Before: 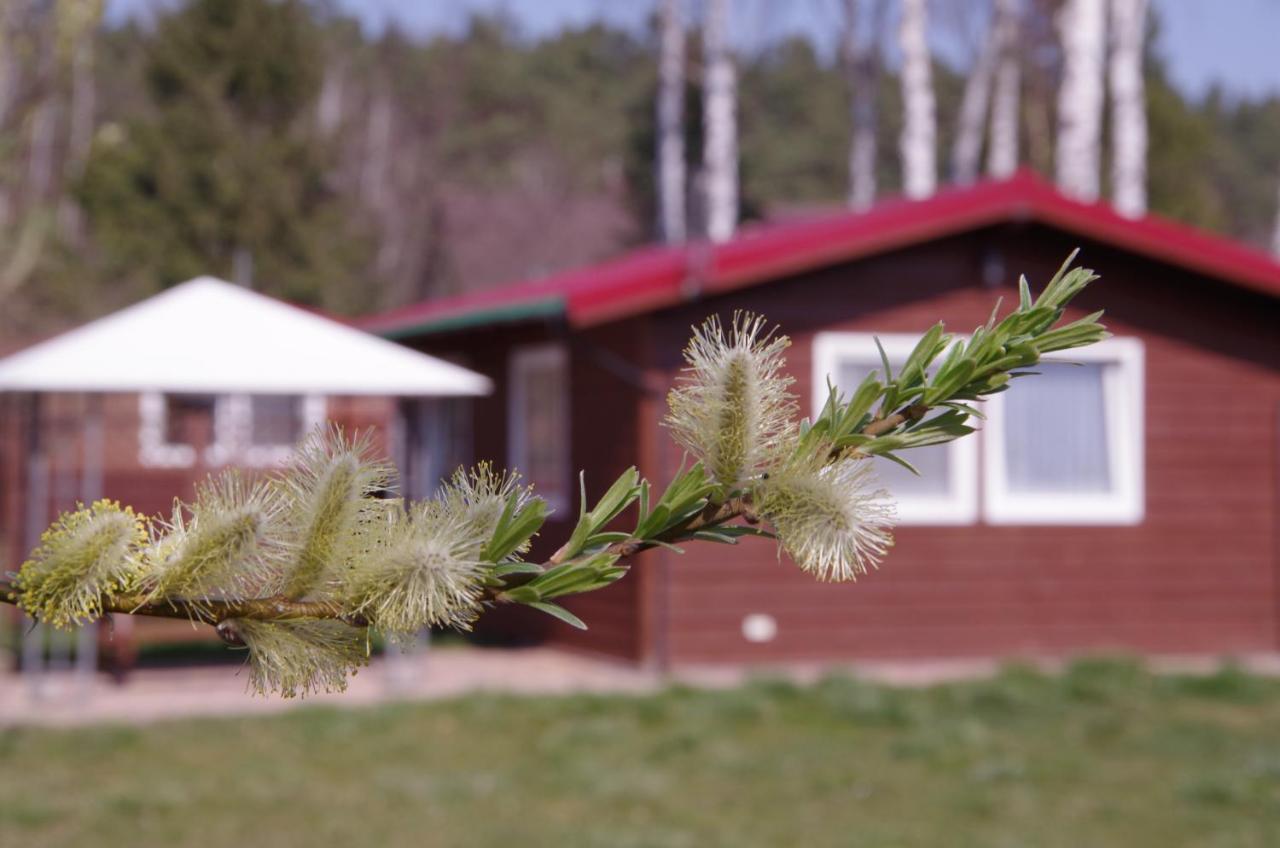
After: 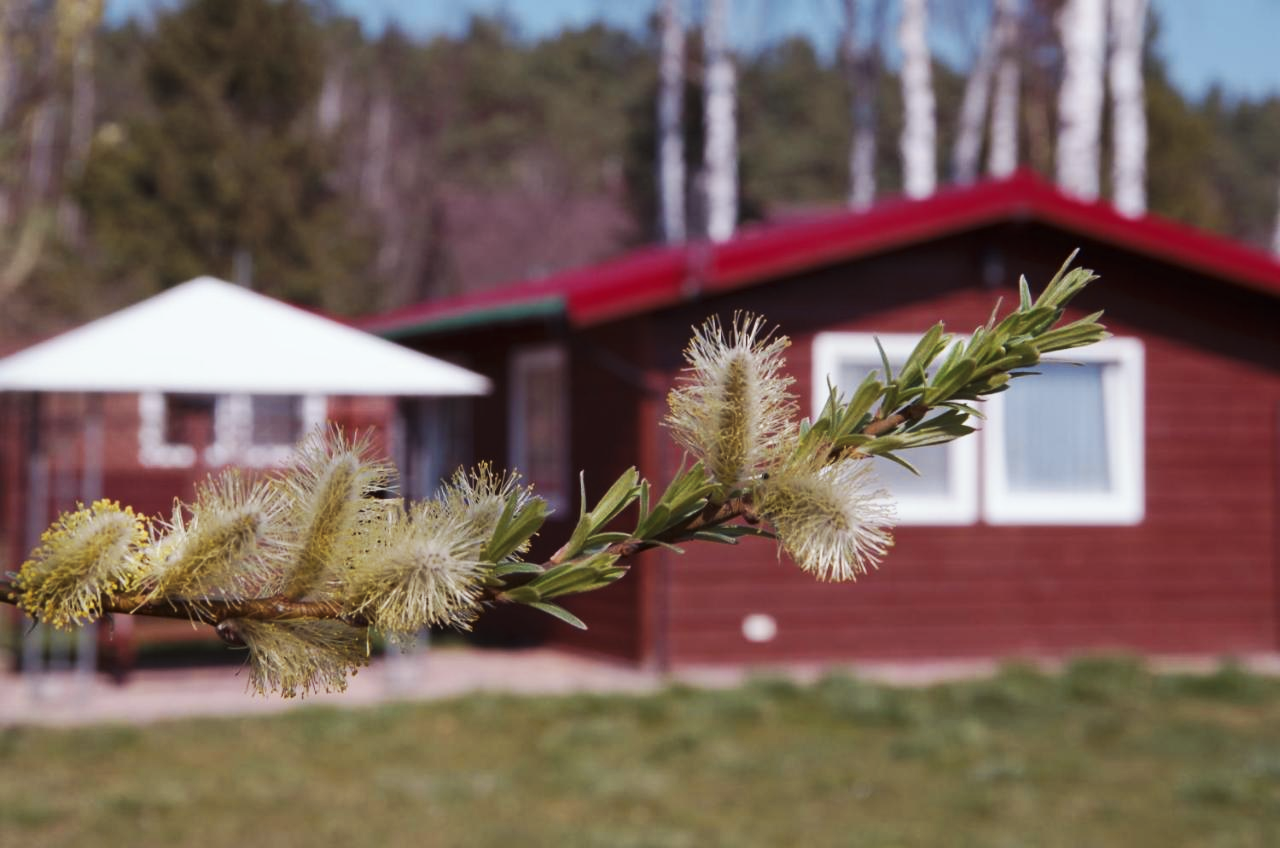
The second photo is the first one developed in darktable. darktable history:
tone curve: curves: ch0 [(0, 0) (0.003, 0.003) (0.011, 0.011) (0.025, 0.022) (0.044, 0.039) (0.069, 0.055) (0.1, 0.074) (0.136, 0.101) (0.177, 0.134) (0.224, 0.171) (0.277, 0.216) (0.335, 0.277) (0.399, 0.345) (0.468, 0.427) (0.543, 0.526) (0.623, 0.636) (0.709, 0.731) (0.801, 0.822) (0.898, 0.917) (1, 1)], preserve colors none
color look up table: target L [96.1, 96.45, 96.82, 93.97, 86.13, 88.46, 89.56, 80.12, 83.92, 61.54, 58.74, 55.19, 34.05, 4.357, 200.27, 87.93, 83.92, 65.65, 59.1, 59.31, 47.16, 45.82, 40.32, 35.03, 32.06, 21.35, 77.47, 67.35, 54.81, 60.4, 44.14, 54.27, 50.68, 45.78, 35.72, 26.72, 26.13, 25.97, 26.78, 10.85, 2.594, 84.86, 81.46, 77.58, 73.43, 53.49, 51.25, 35.47, 21.58], target a [-18.24, -18.63, -16.66, -37.15, -53.16, -72.02, -29.96, -58.11, -64.66, -14.45, -36.36, -13.96, -12.85, -0.815, 0, 3.806, 6.783, 38.68, 45.42, 17.88, 55.17, 56.78, 24.54, 49.36, 49.16, 42.92, 24.76, 34.22, 50.96, 4.199, 59.25, 27.51, 2.144, 11.48, 52.15, 53.63, 49.5, 25.59, 15.44, 38.38, 11.63, -46.23, -6.253, -33.21, -21.26, -24.73, -6.67, -7.164, -4.696], target b [19.4, 79.22, 85.69, 81.34, -10.98, 60.62, 76.52, 17.98, 68.95, 20.57, 21.67, 41.92, 25.96, 4.654, 0, 19.77, 59.78, 60.53, 14.33, 15.28, 54.84, 46.88, 42.73, 17.5, 47.76, 25.79, -7.96, -27.7, -18.8, -40.73, -30.25, -19.68, -22.6, -58.06, -6.157, -71.91, -43.07, -7.959, -45.2, -55.37, -19.74, -22.94, -1.082, -1.509, -26.2, -7.151, -36.78, -1.21, -19.3], num patches 49
